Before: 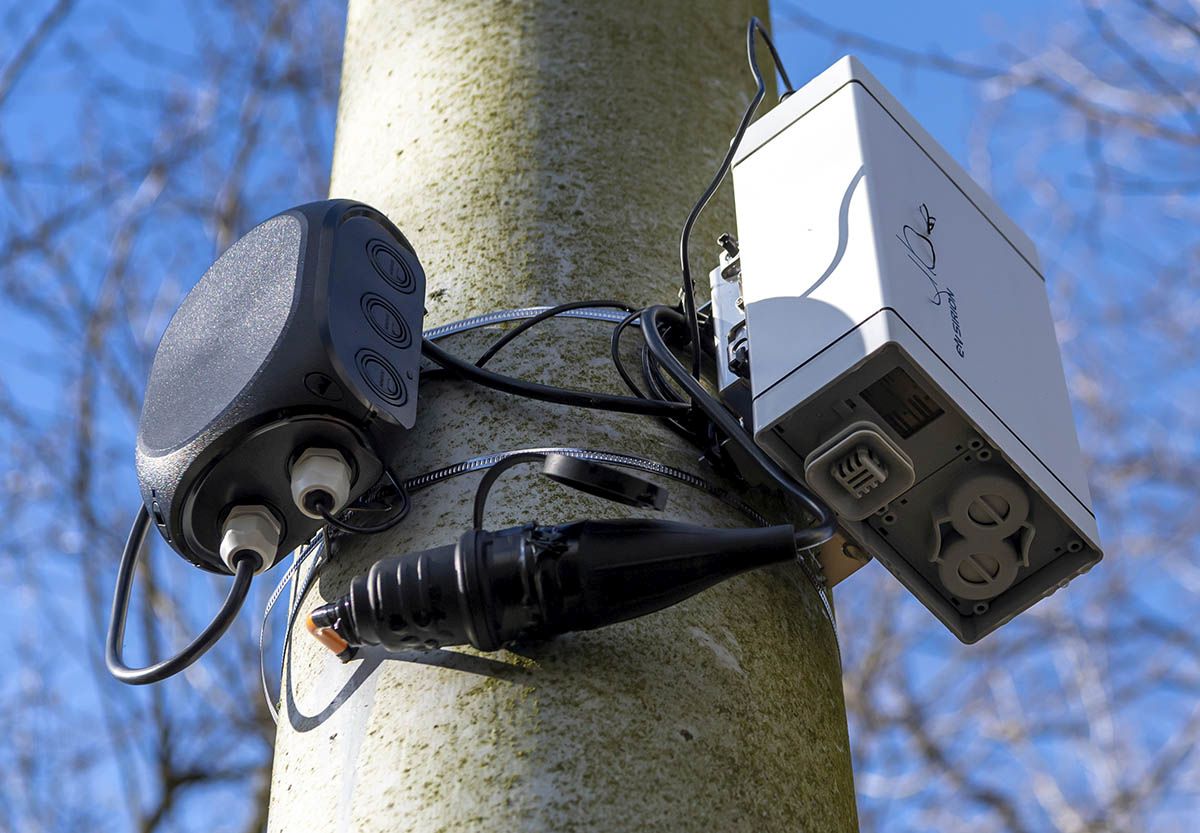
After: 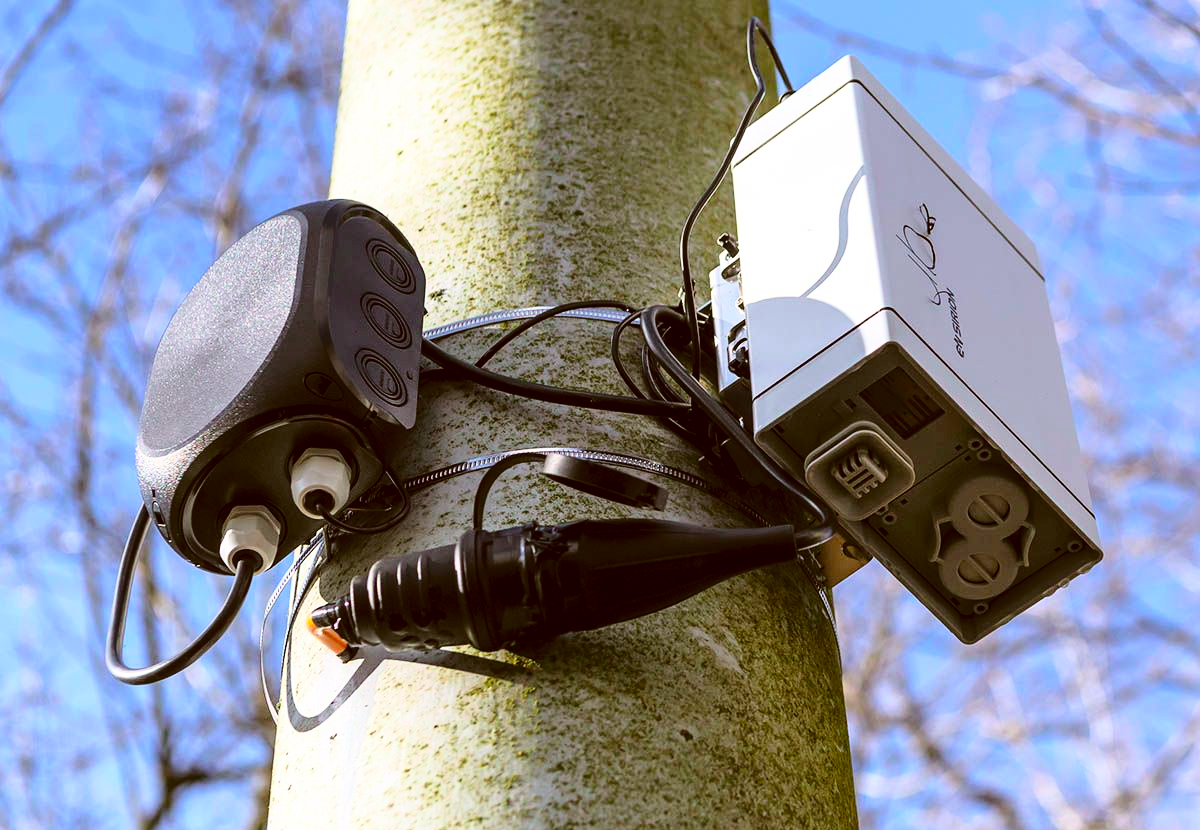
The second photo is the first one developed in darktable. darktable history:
crop: top 0.05%, bottom 0.098%
tone curve: curves: ch0 [(0, 0) (0.253, 0.237) (1, 1)]; ch1 [(0, 0) (0.411, 0.385) (0.502, 0.506) (0.557, 0.565) (0.66, 0.683) (1, 1)]; ch2 [(0, 0) (0.394, 0.413) (0.5, 0.5) (1, 1)], color space Lab, independent channels, preserve colors none
color correction: highlights a* -0.482, highlights b* 0.161, shadows a* 4.66, shadows b* 20.72
color balance: output saturation 120%
base curve: curves: ch0 [(0, 0) (0.028, 0.03) (0.121, 0.232) (0.46, 0.748) (0.859, 0.968) (1, 1)]
